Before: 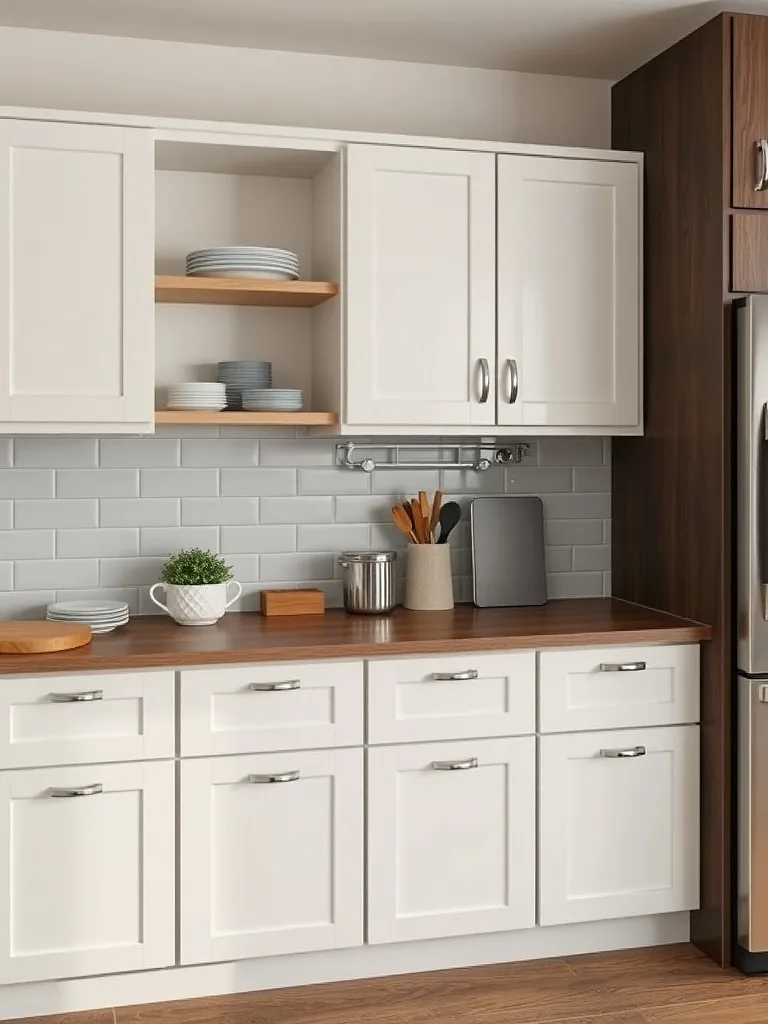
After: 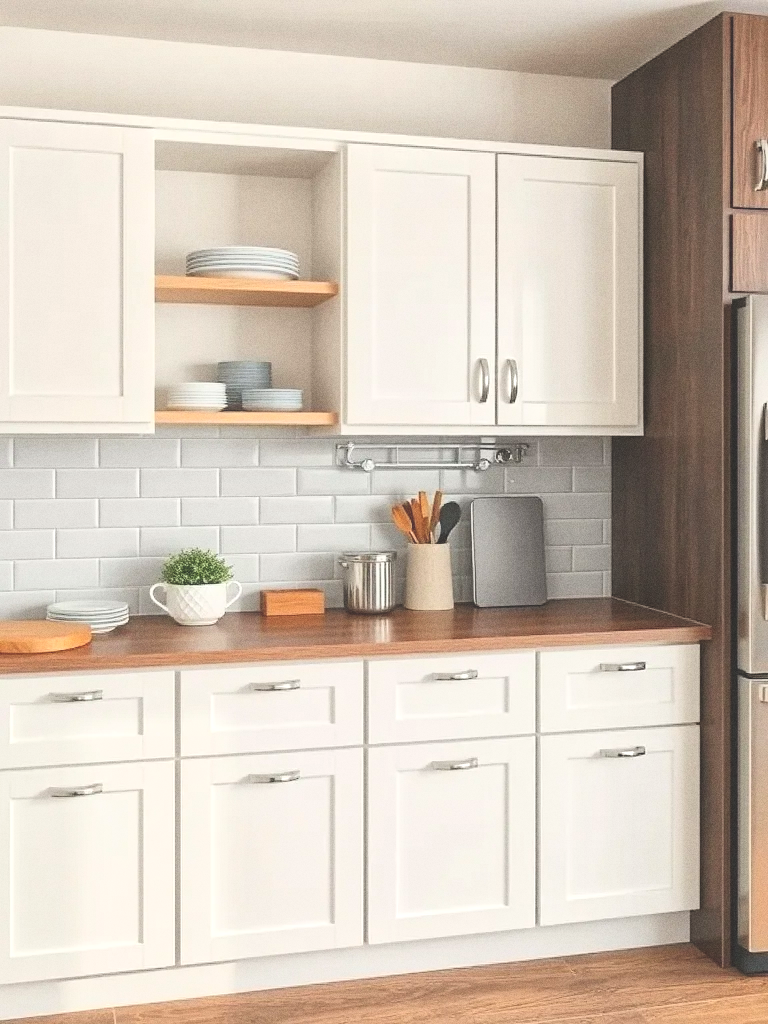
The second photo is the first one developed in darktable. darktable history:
color balance: lift [1.01, 1, 1, 1], gamma [1.097, 1, 1, 1], gain [0.85, 1, 1, 1]
contrast brightness saturation: contrast 0.2, brightness 0.16, saturation 0.22
grain: on, module defaults
global tonemap: drago (1, 100), detail 1
color correction: saturation 1.11
